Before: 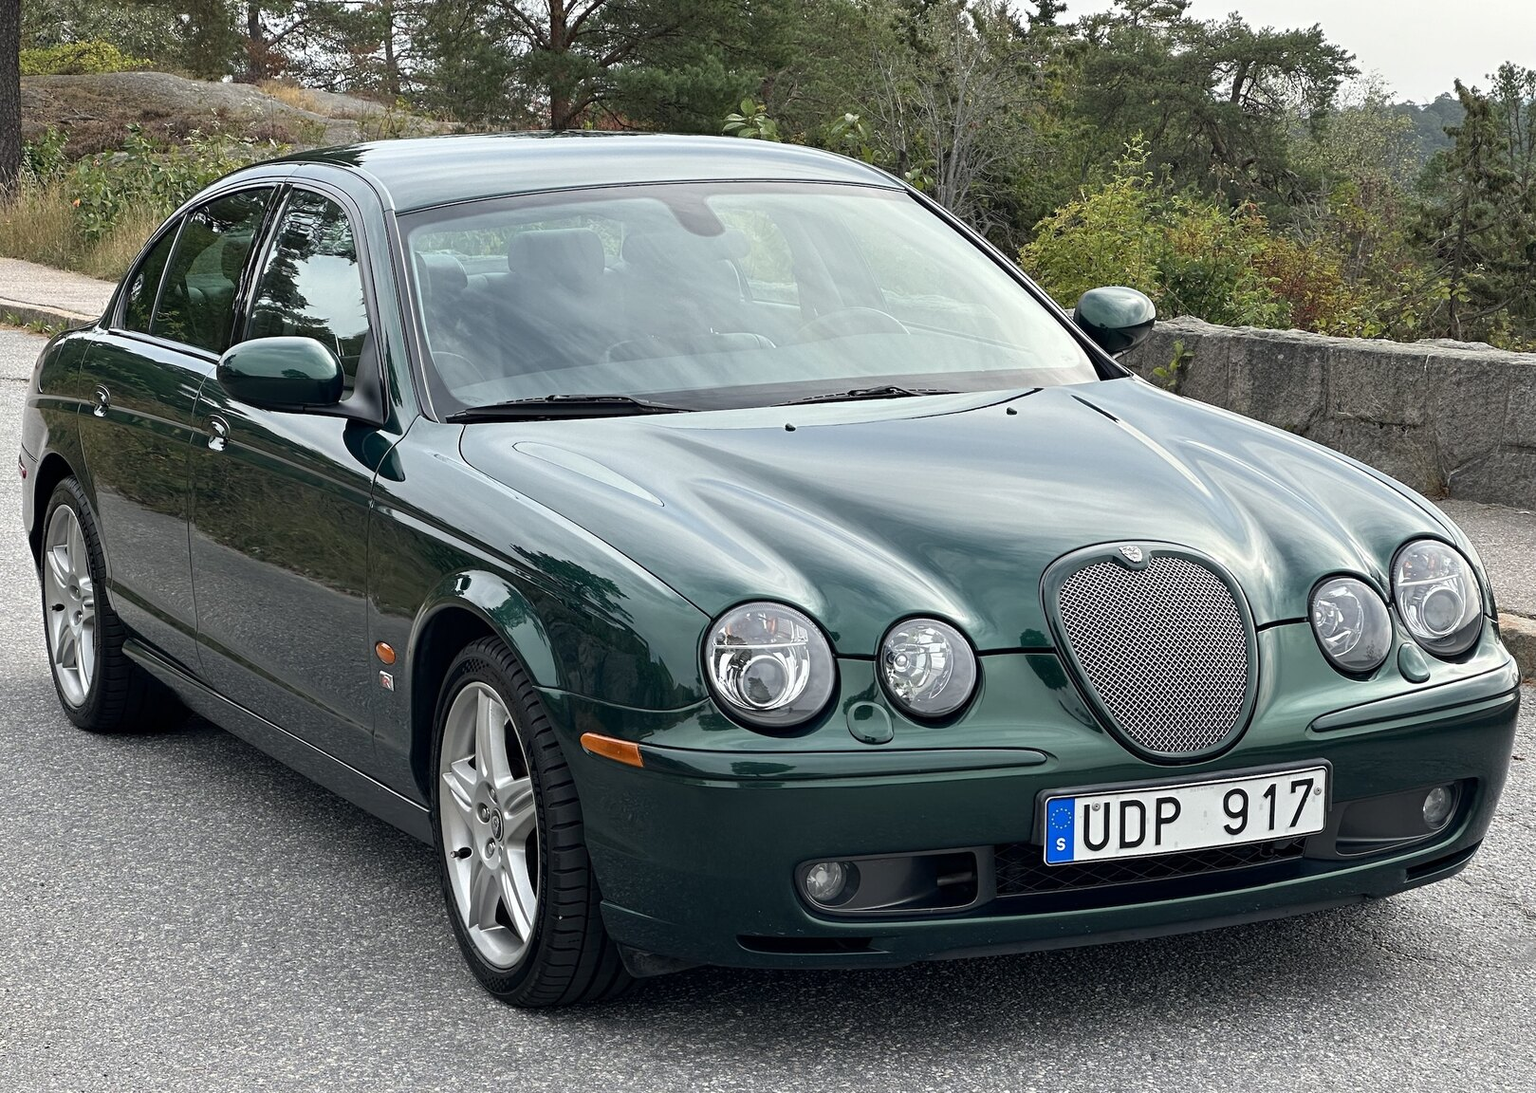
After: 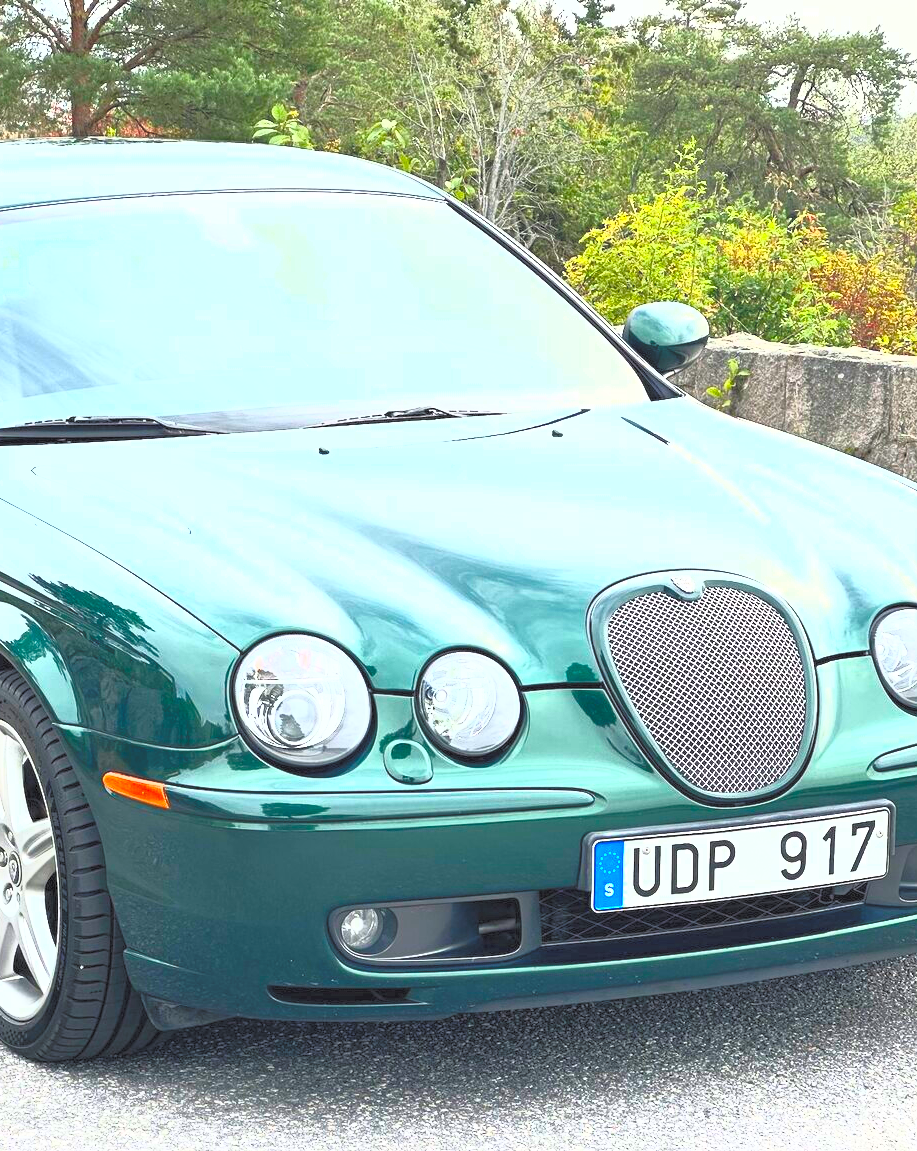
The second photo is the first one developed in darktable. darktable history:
contrast brightness saturation: contrast 1, brightness 1, saturation 1
global tonemap: drago (0.7, 100)
crop: left 31.458%, top 0%, right 11.876%
